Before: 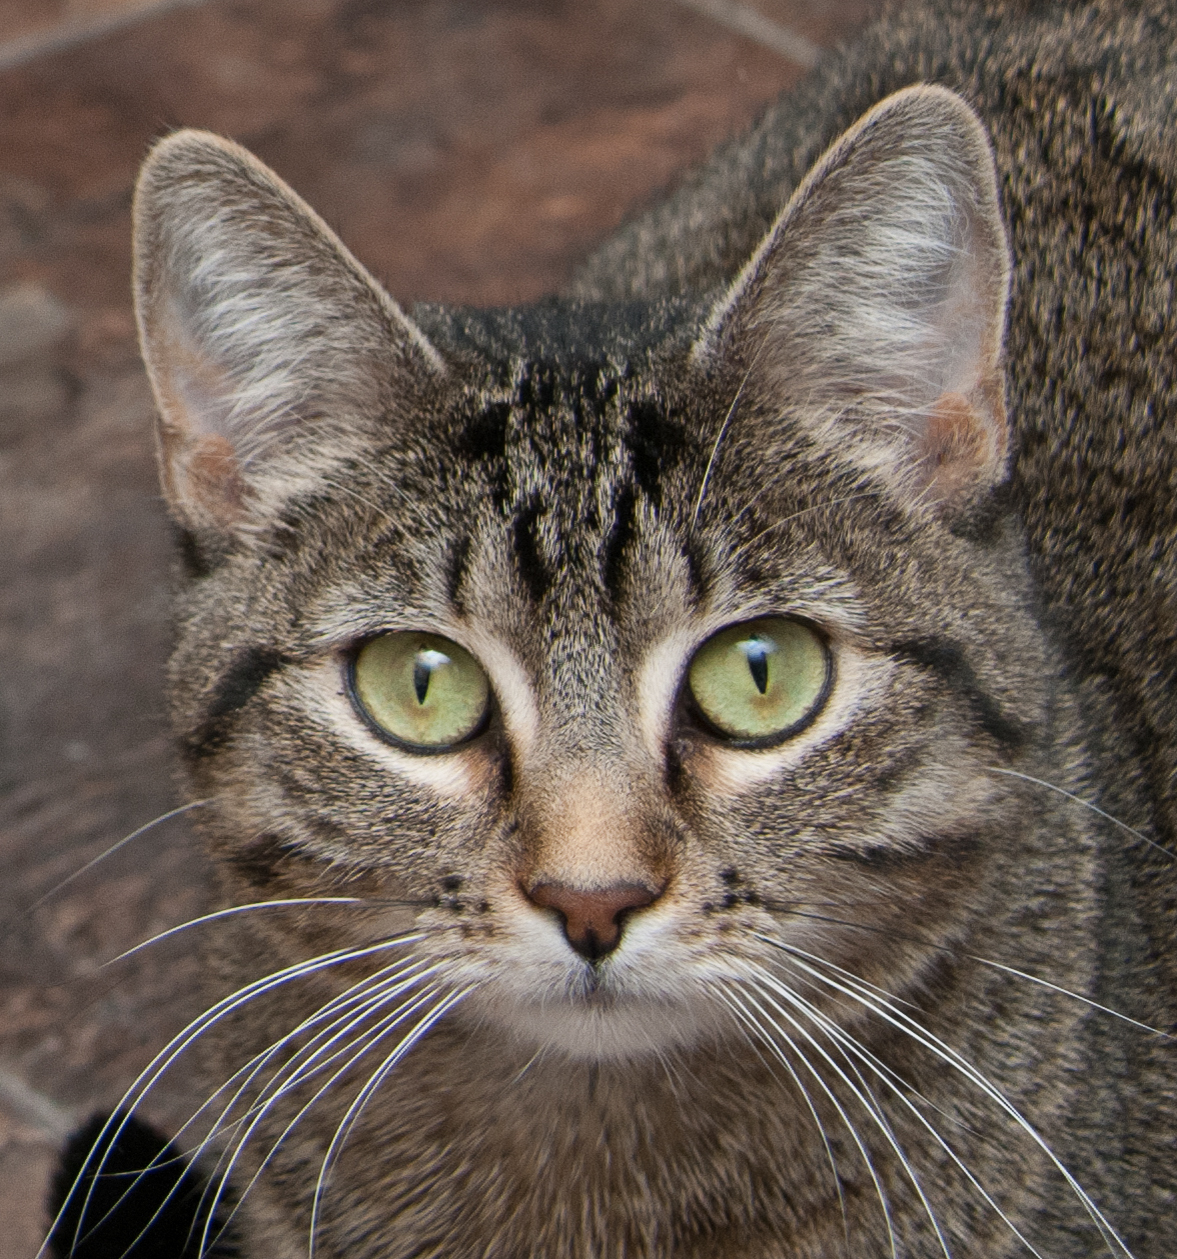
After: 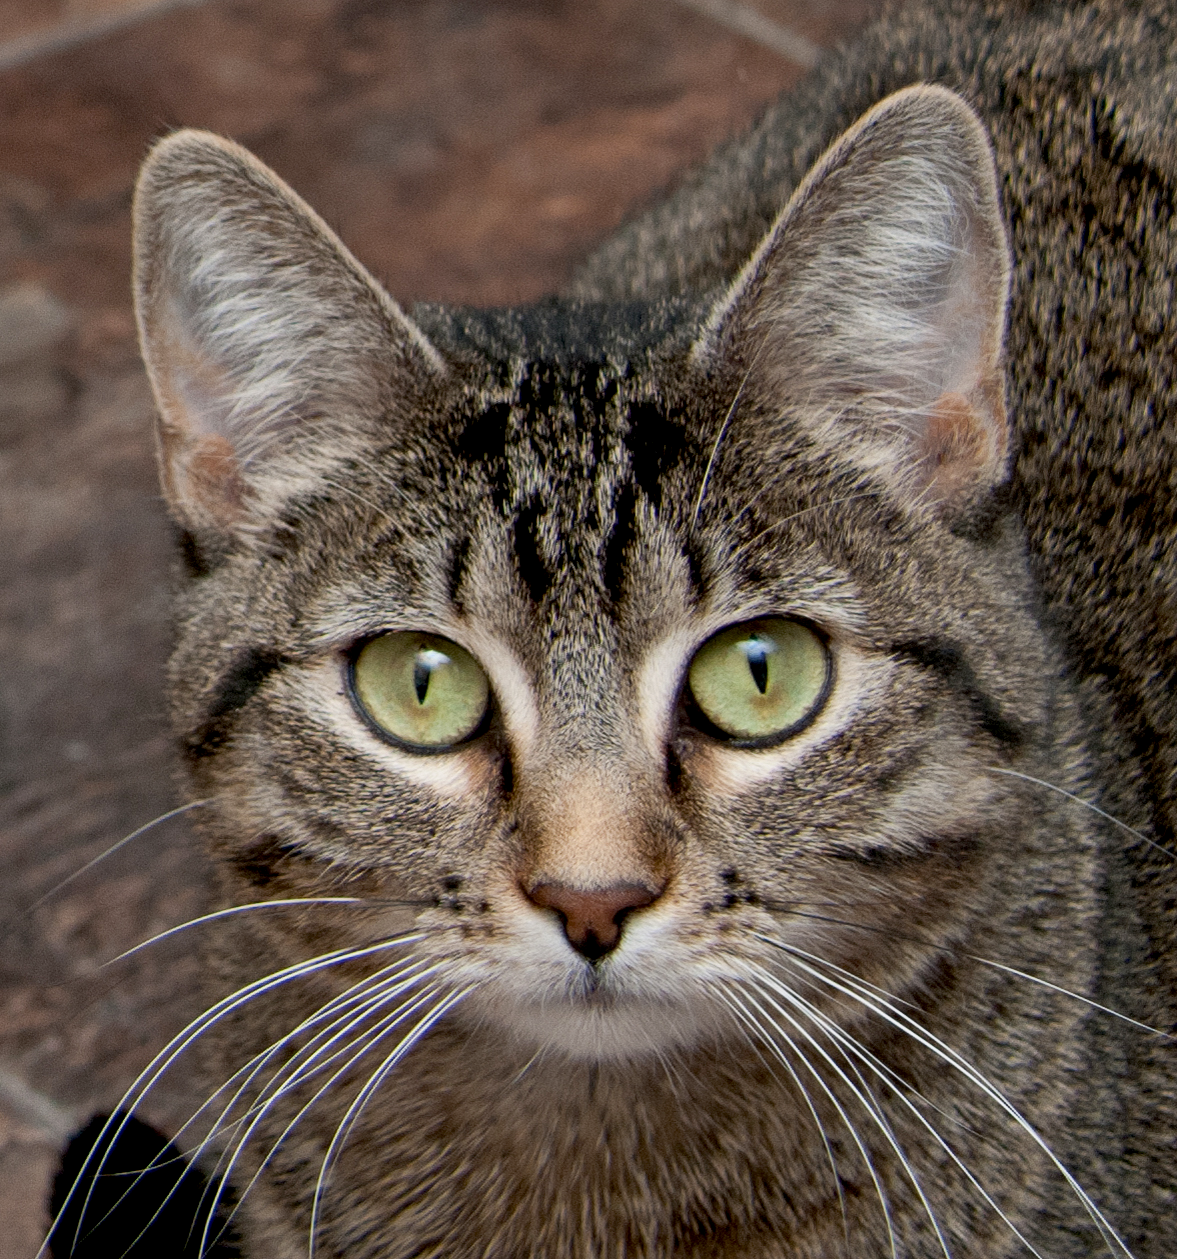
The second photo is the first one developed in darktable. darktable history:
exposure: black level correction 0.013, compensate exposure bias true, compensate highlight preservation false
